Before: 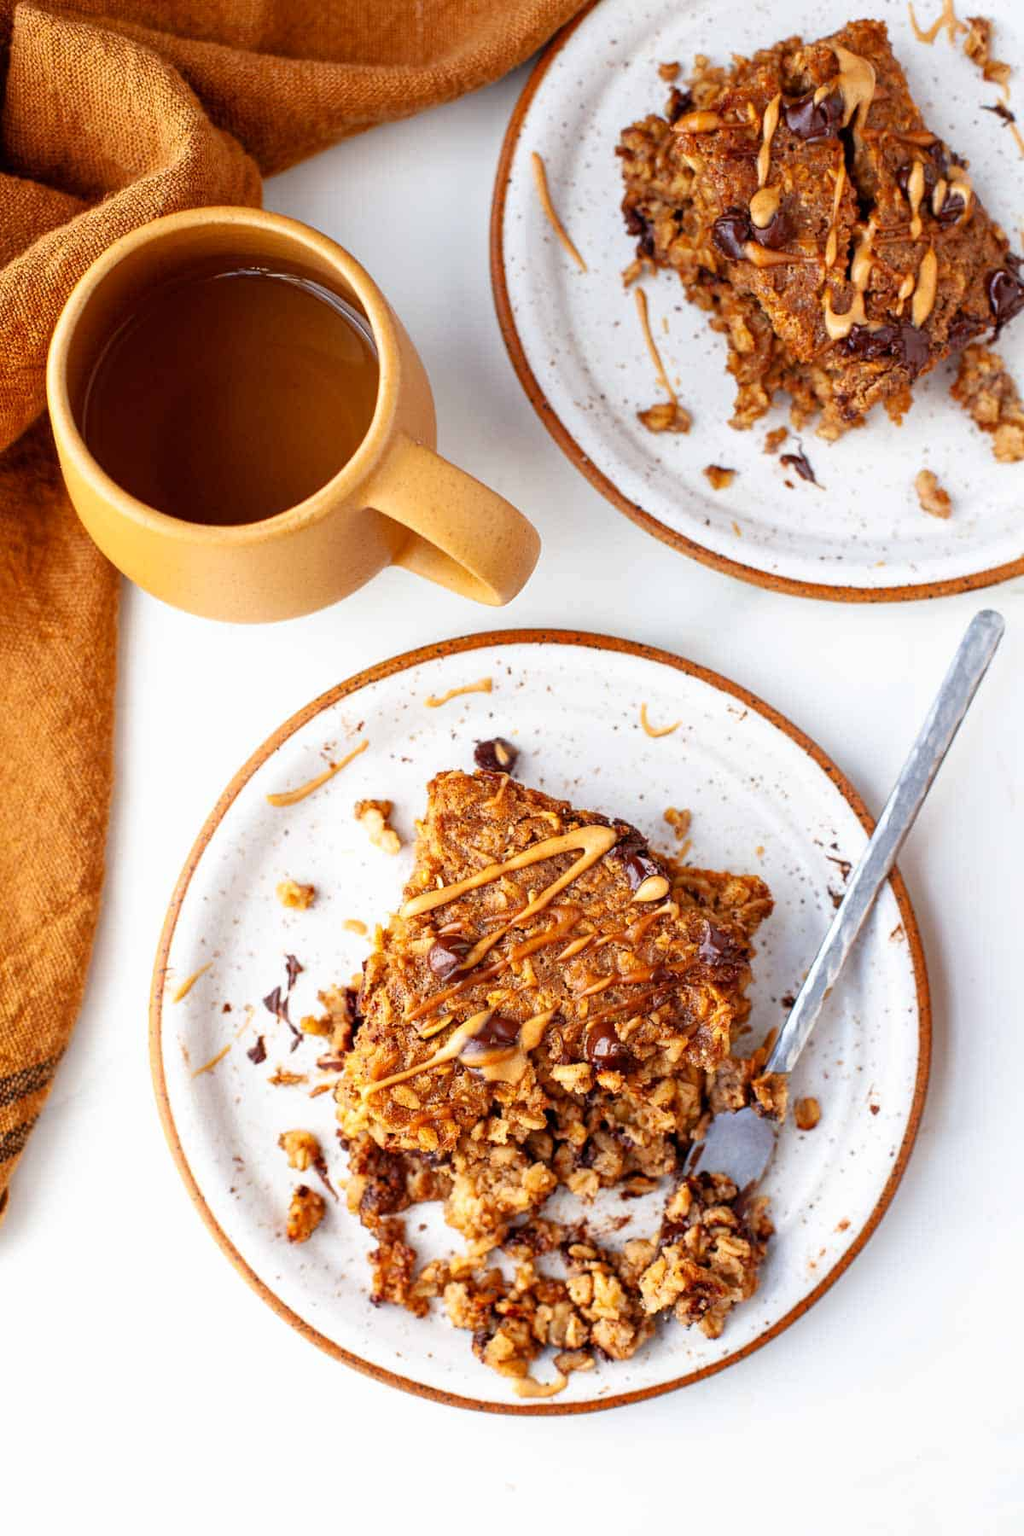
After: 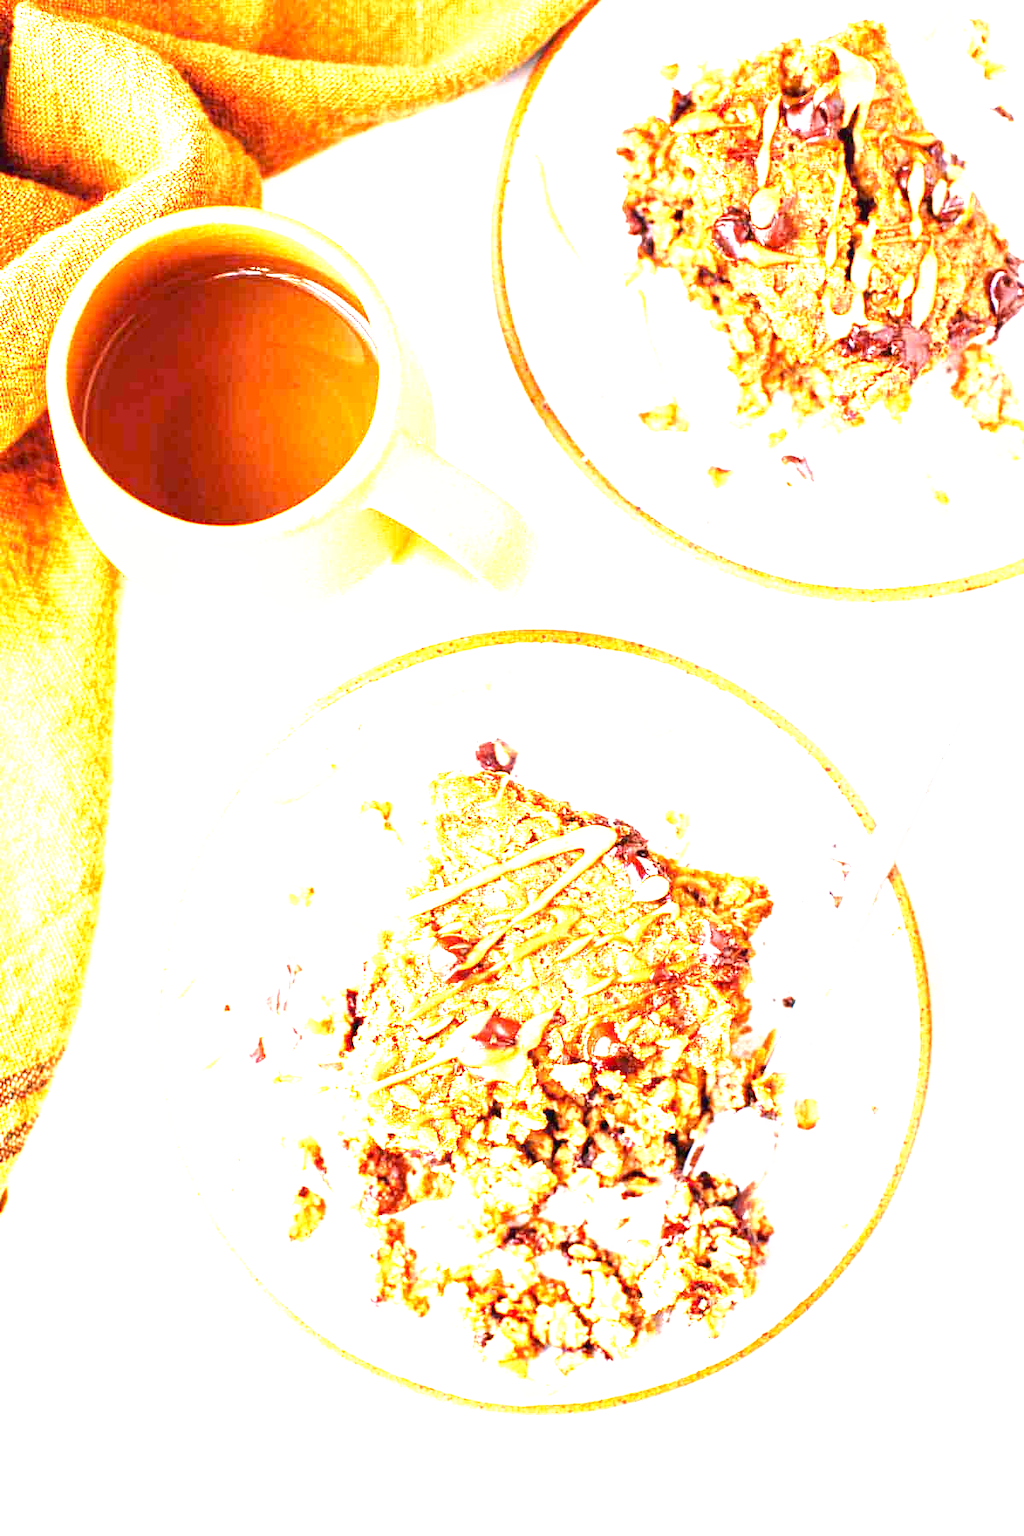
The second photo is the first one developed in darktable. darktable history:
tone curve: curves: ch0 [(0, 0) (0.003, 0.032) (0.011, 0.036) (0.025, 0.049) (0.044, 0.075) (0.069, 0.112) (0.1, 0.151) (0.136, 0.197) (0.177, 0.241) (0.224, 0.295) (0.277, 0.355) (0.335, 0.429) (0.399, 0.512) (0.468, 0.607) (0.543, 0.702) (0.623, 0.796) (0.709, 0.903) (0.801, 0.987) (0.898, 0.997) (1, 1)], preserve colors none
exposure: exposure 2.25 EV, compensate highlight preservation false
